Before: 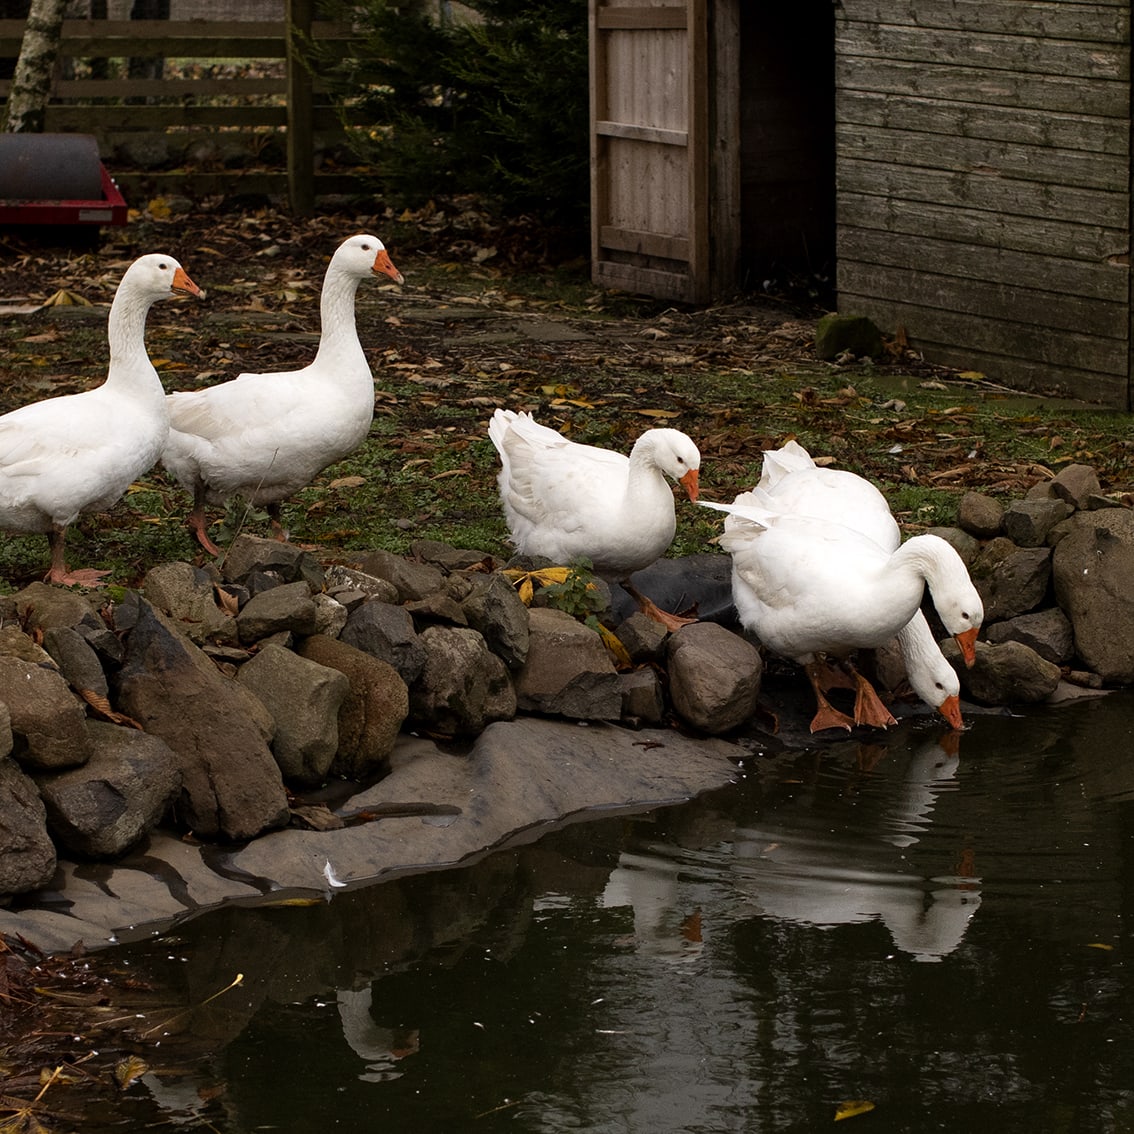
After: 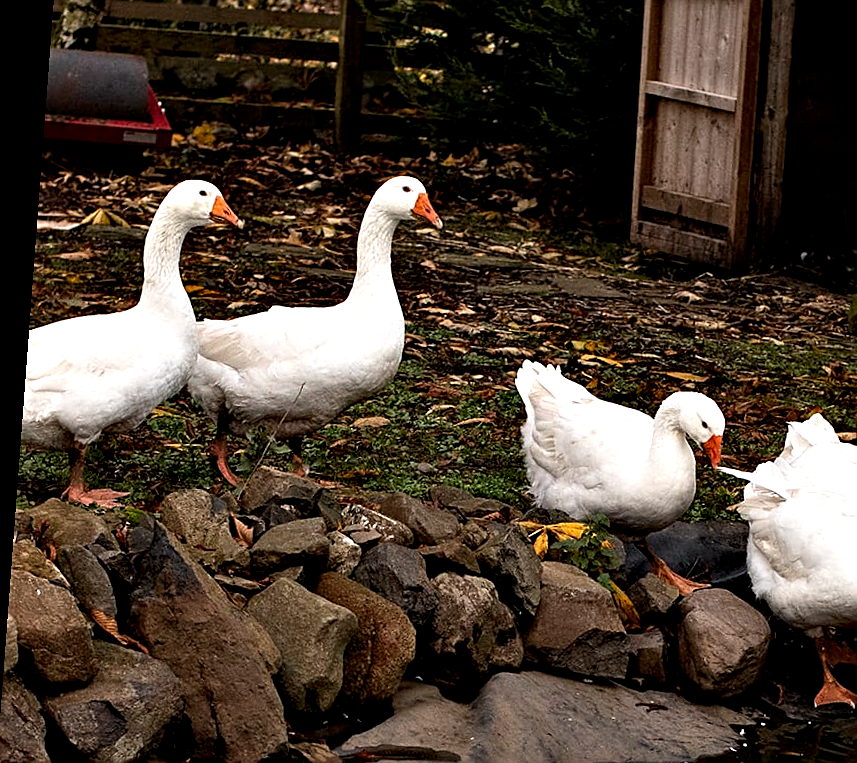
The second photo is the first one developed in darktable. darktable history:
crop and rotate: angle -4.28°, left 1.97%, top 6.992%, right 27.457%, bottom 30.225%
contrast equalizer: octaves 7, y [[0.6 ×6], [0.55 ×6], [0 ×6], [0 ×6], [0 ×6]]
sharpen: on, module defaults
